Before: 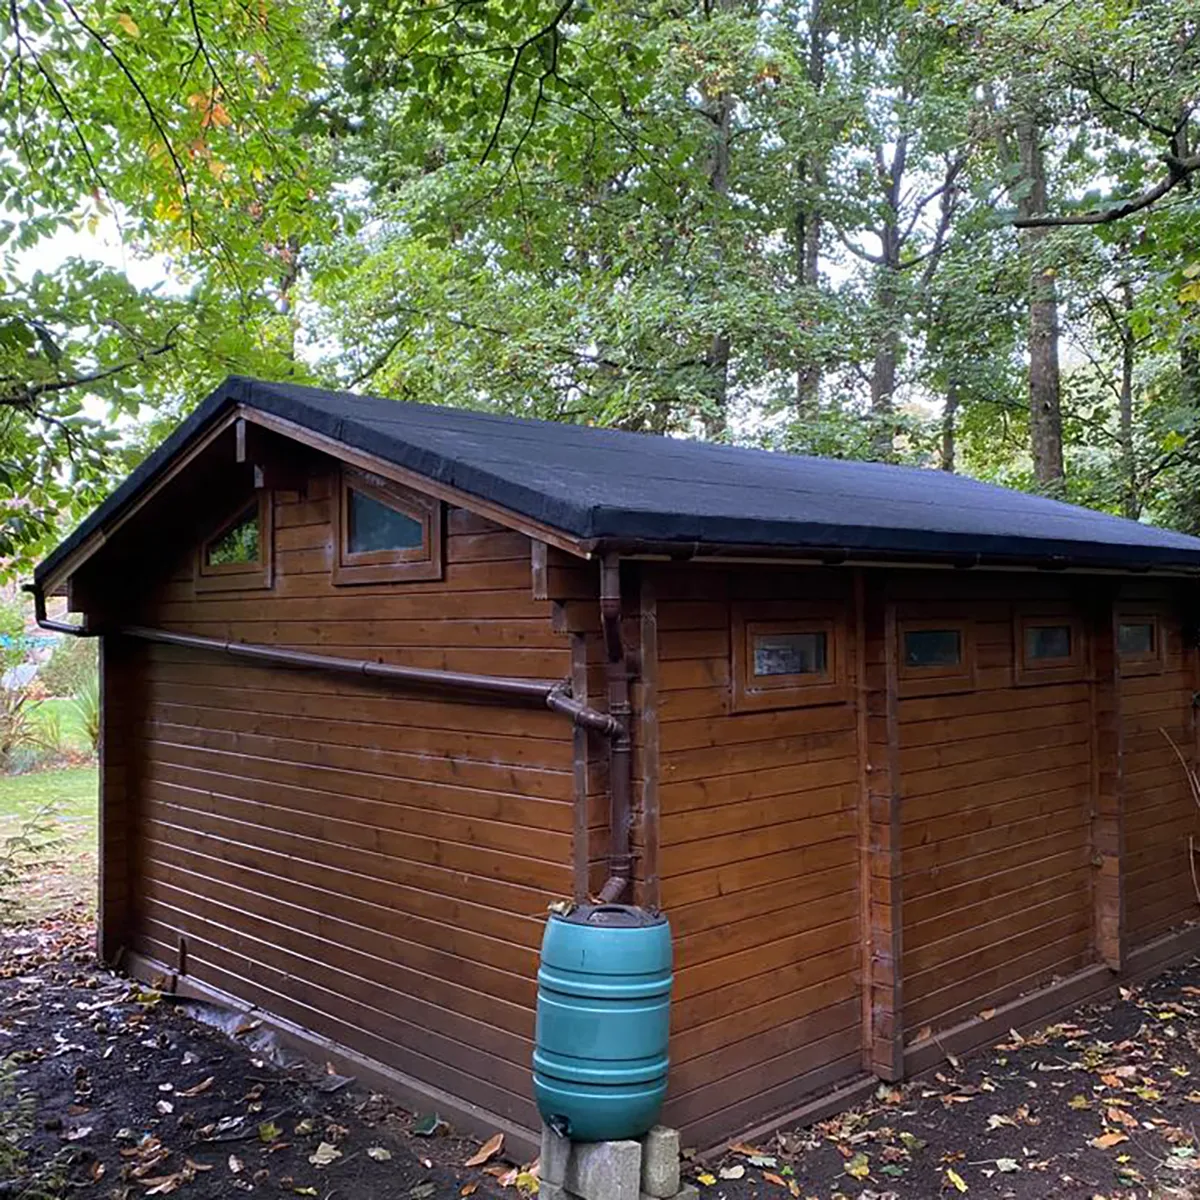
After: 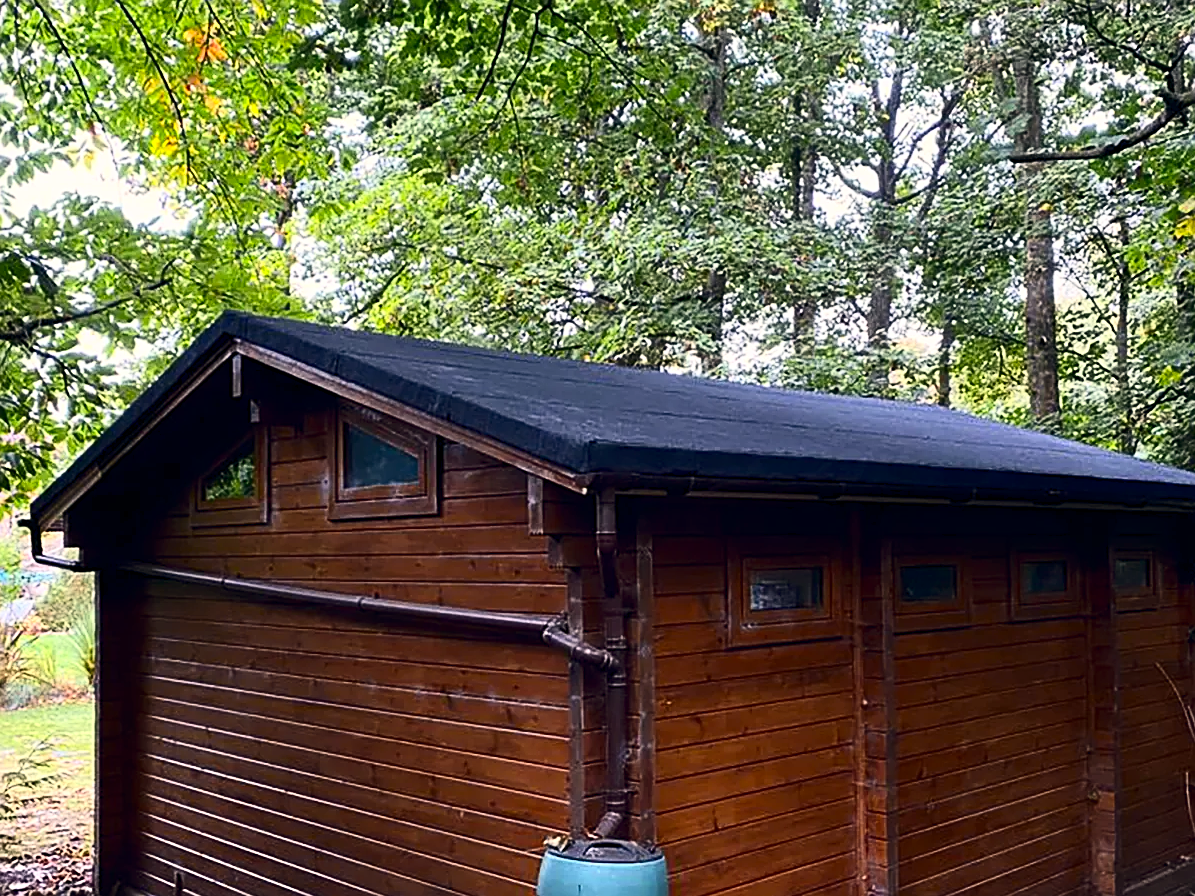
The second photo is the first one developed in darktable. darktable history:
crop: left 0.387%, top 5.469%, bottom 19.809%
tone equalizer: on, module defaults
sharpen: on, module defaults
contrast brightness saturation: contrast 0.28
color balance rgb: shadows lift › hue 87.51°, highlights gain › chroma 1.62%, highlights gain › hue 55.1°, global offset › chroma 0.06%, global offset › hue 253.66°, linear chroma grading › global chroma 0.5%
color zones: curves: ch0 [(0.224, 0.526) (0.75, 0.5)]; ch1 [(0.055, 0.526) (0.224, 0.761) (0.377, 0.526) (0.75, 0.5)]
